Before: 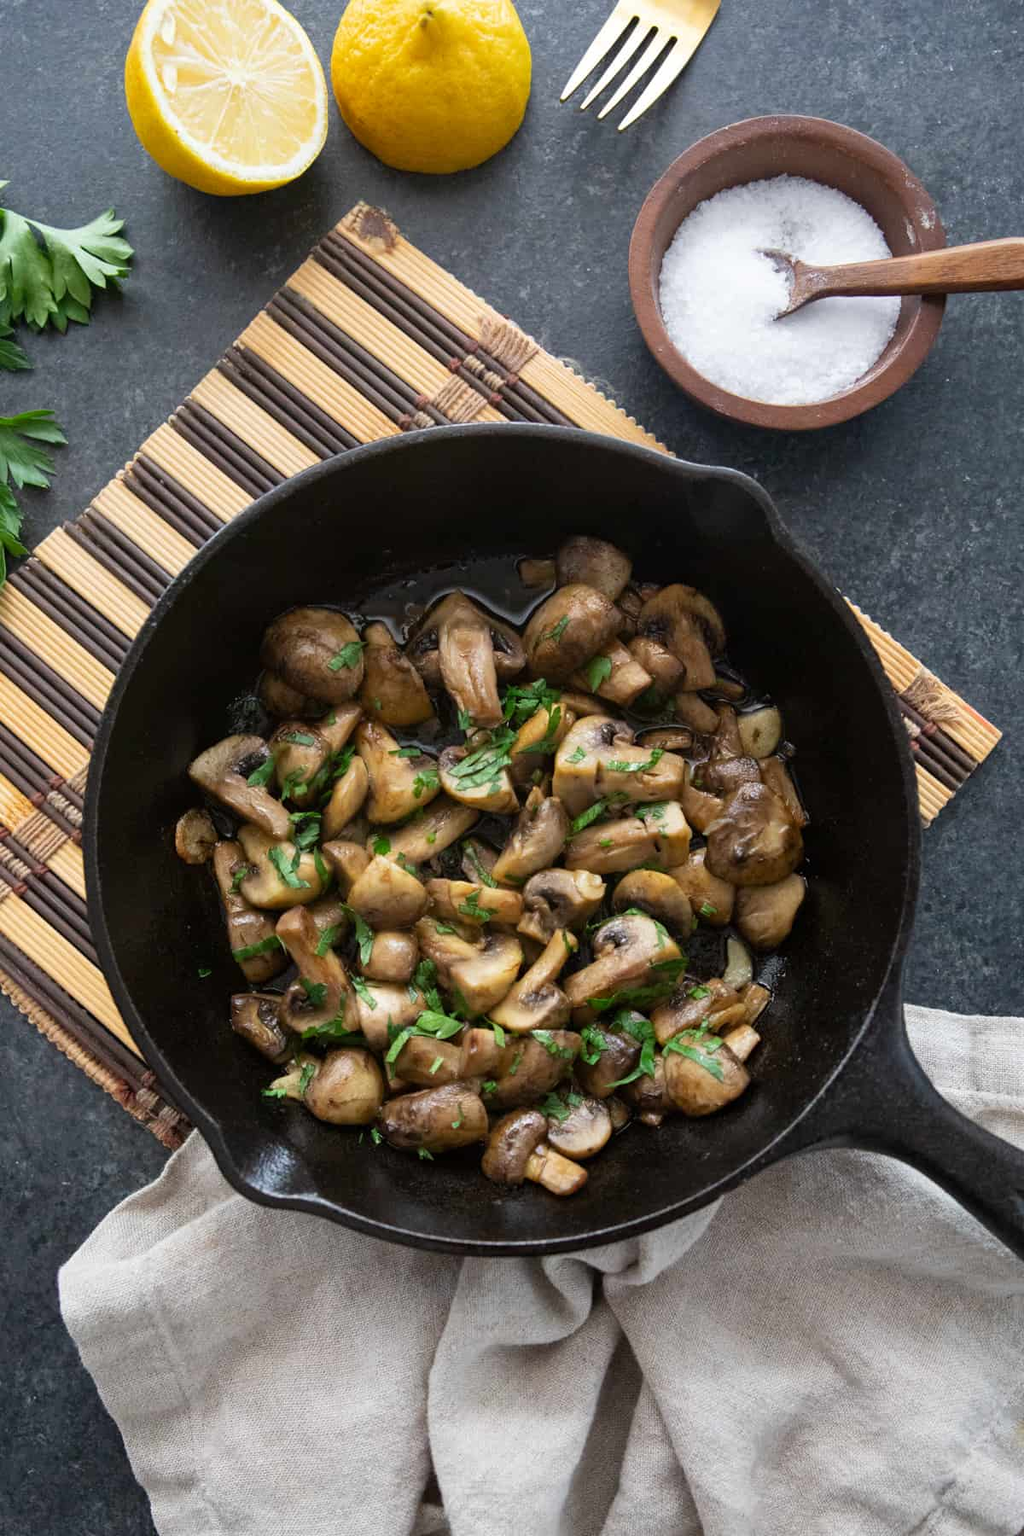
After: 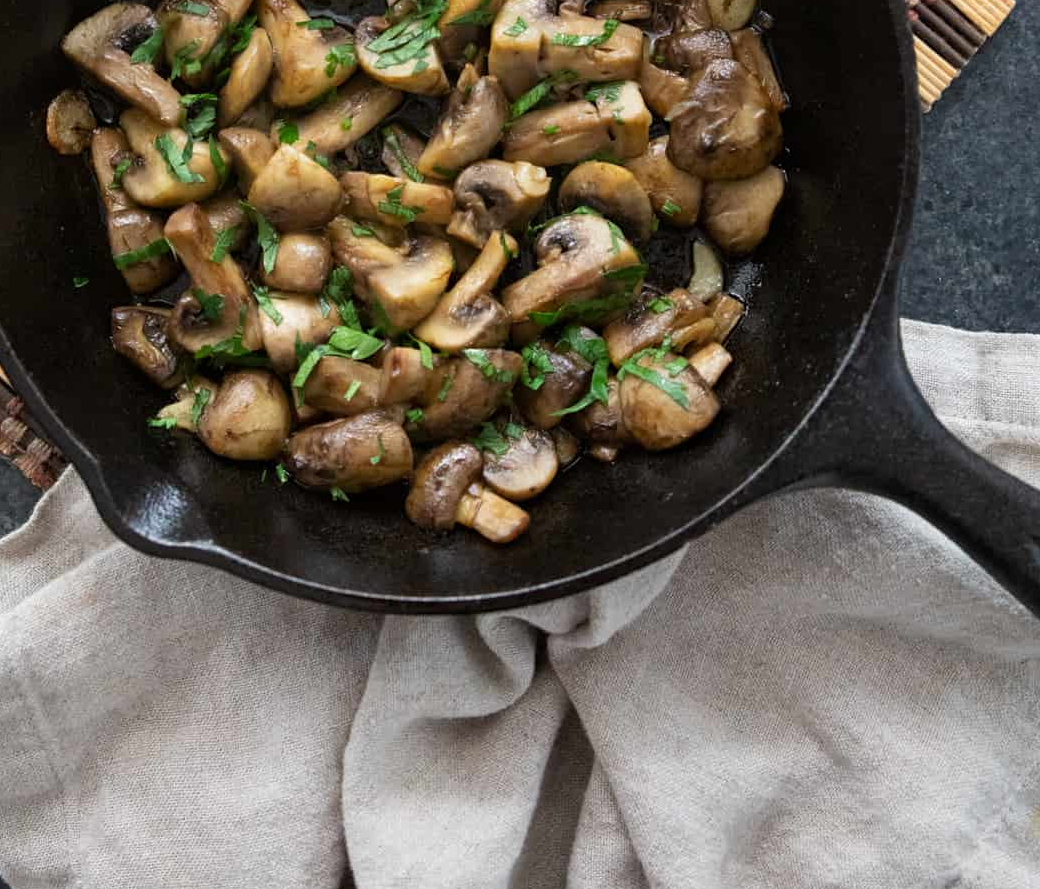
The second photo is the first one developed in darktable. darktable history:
crop and rotate: left 13.253%, top 47.706%, bottom 2.852%
contrast equalizer: octaves 7, y [[0.5, 0.502, 0.506, 0.511, 0.52, 0.537], [0.5 ×6], [0.505, 0.509, 0.518, 0.534, 0.553, 0.561], [0 ×6], [0 ×6]]
